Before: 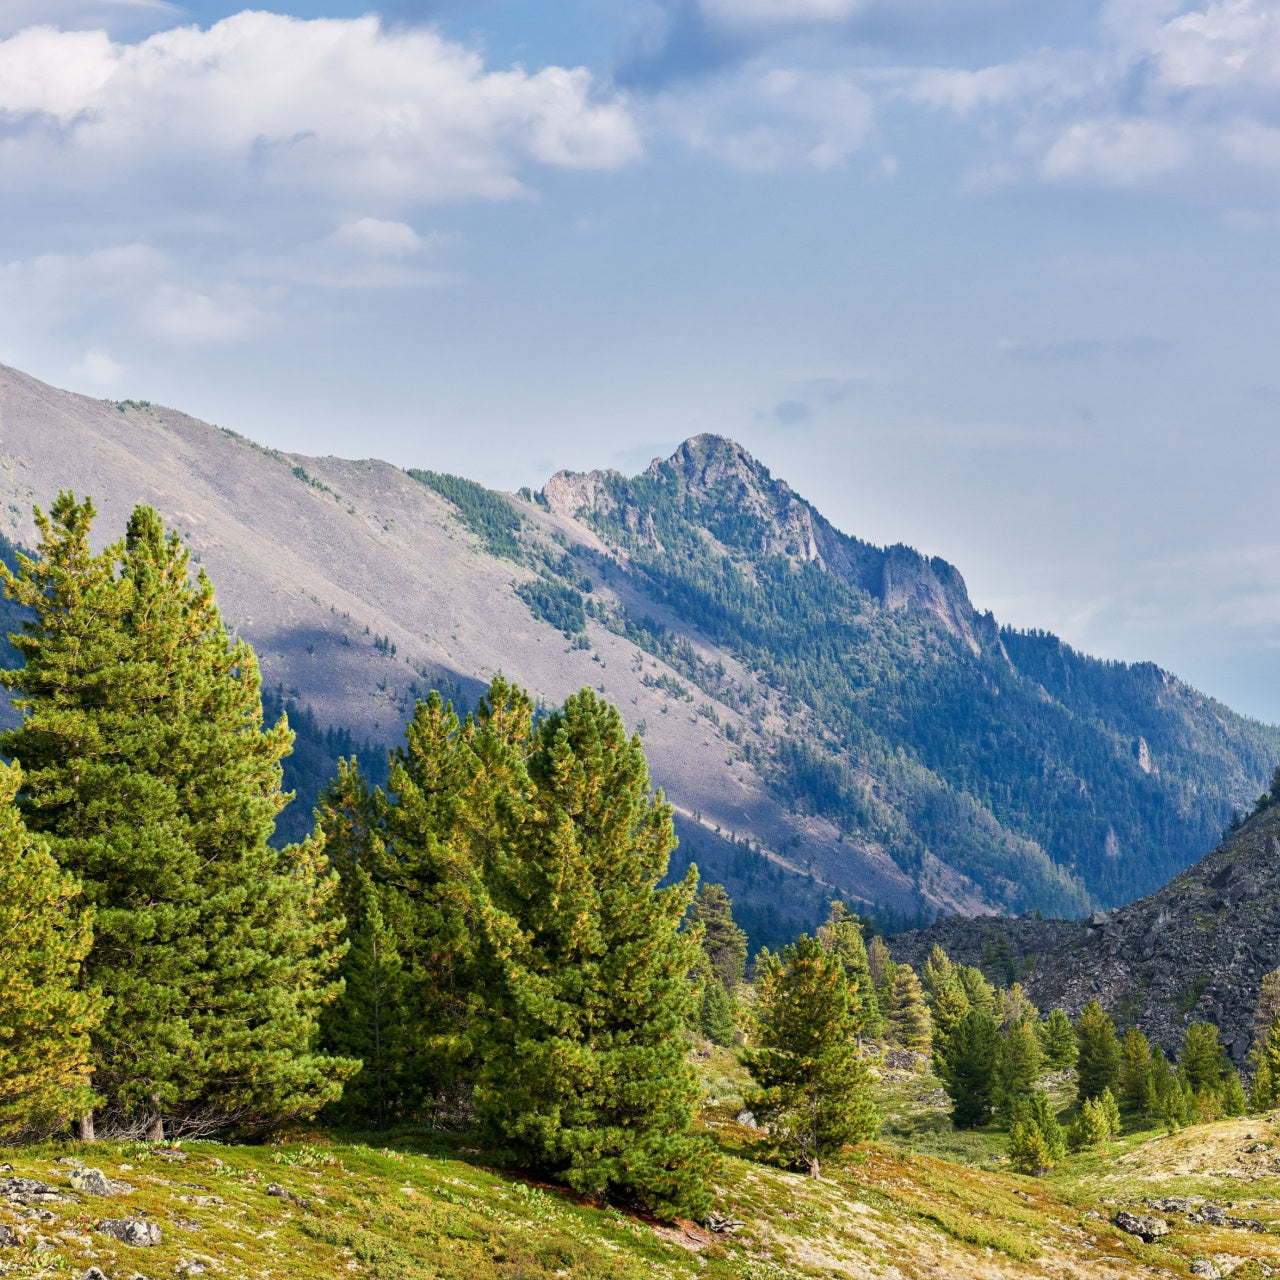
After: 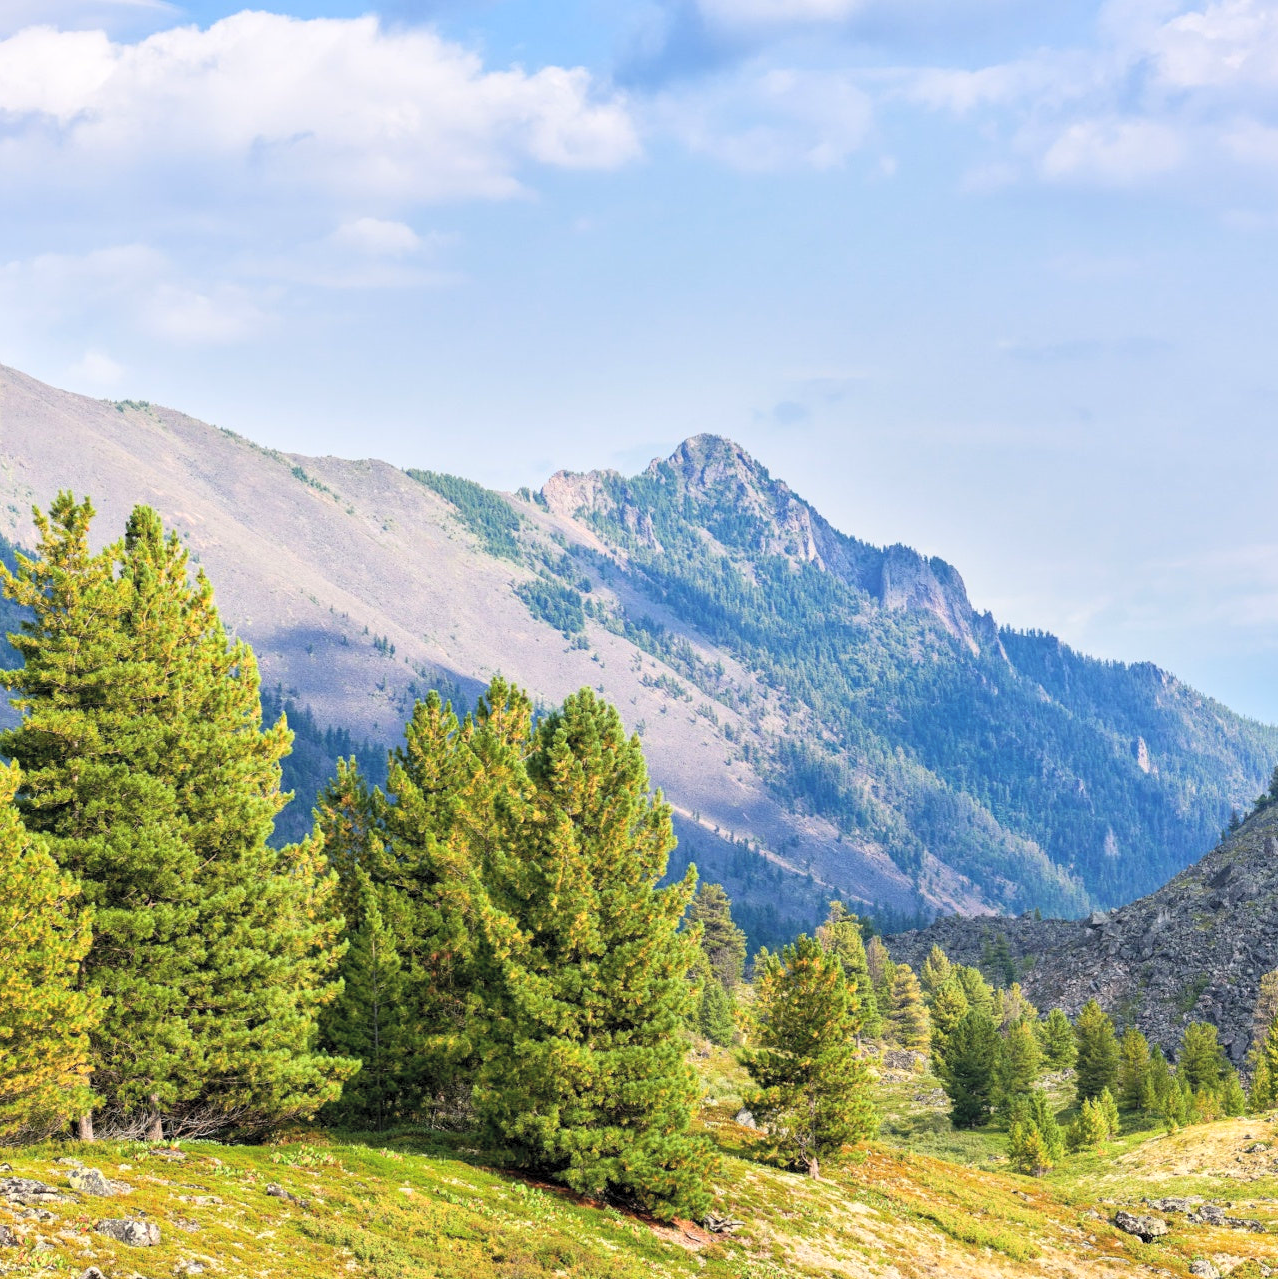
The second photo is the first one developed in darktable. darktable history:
crop and rotate: left 0.156%, bottom 0.003%
contrast brightness saturation: contrast 0.102, brightness 0.314, saturation 0.148
local contrast: highlights 102%, shadows 103%, detail 120%, midtone range 0.2
